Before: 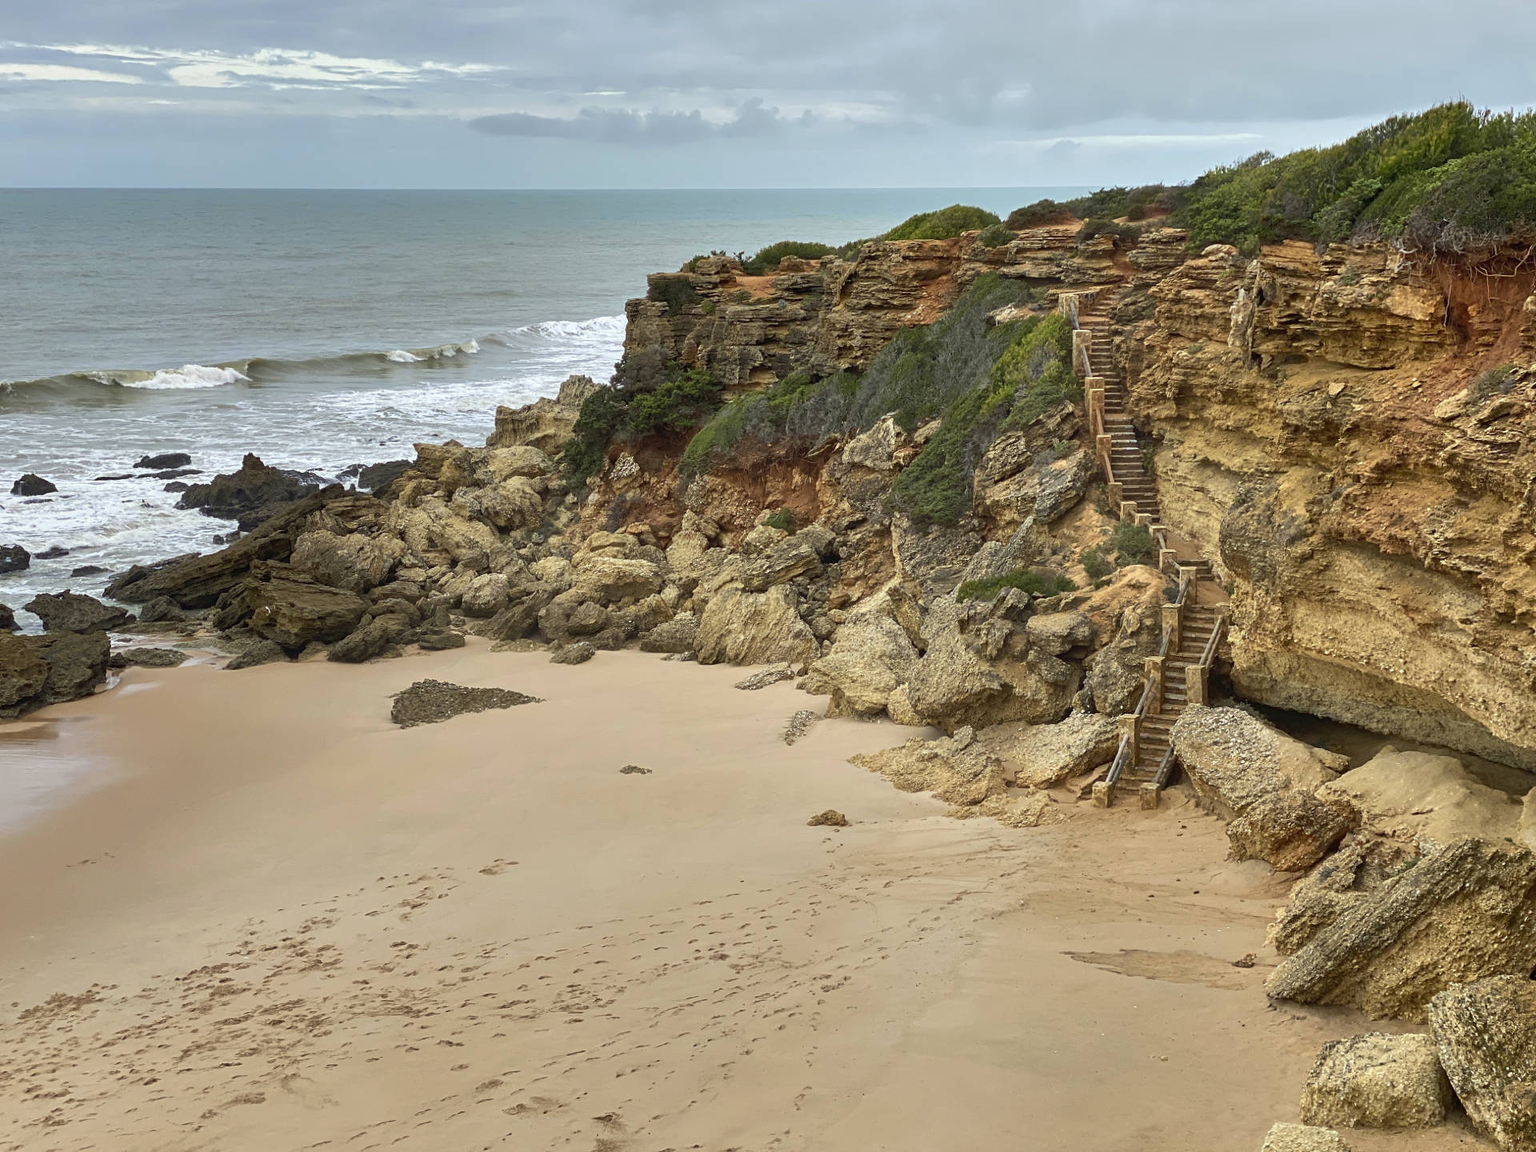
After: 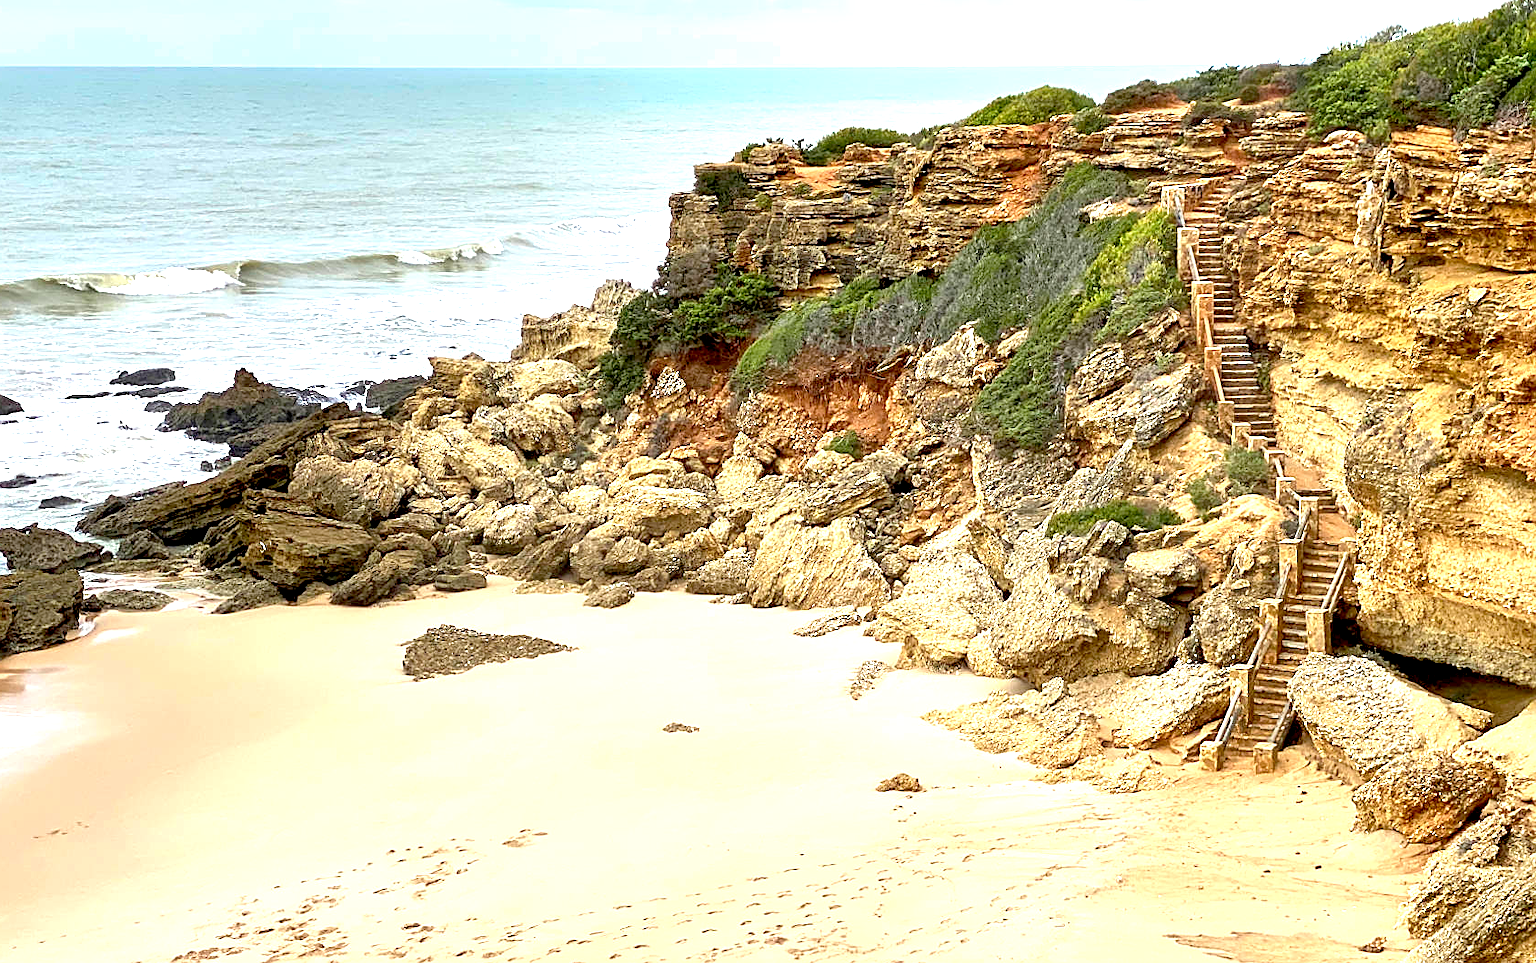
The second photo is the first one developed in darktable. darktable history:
crop and rotate: left 2.425%, top 11.305%, right 9.6%, bottom 15.08%
sharpen: on, module defaults
exposure: black level correction 0.009, exposure 1.425 EV, compensate highlight preservation false
